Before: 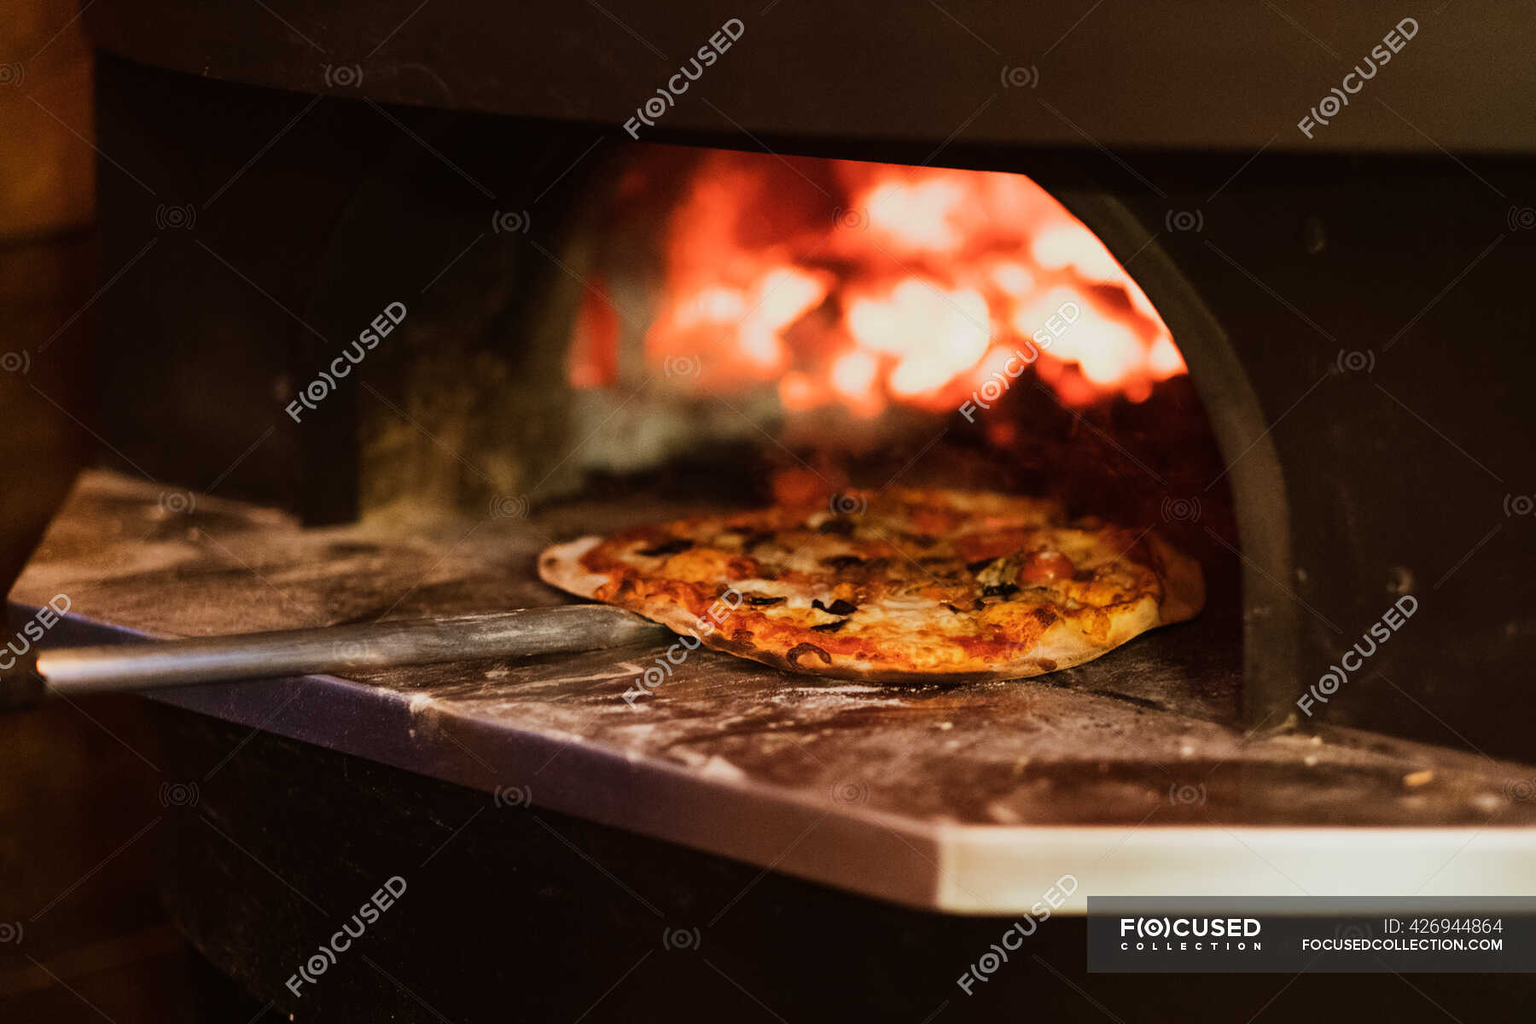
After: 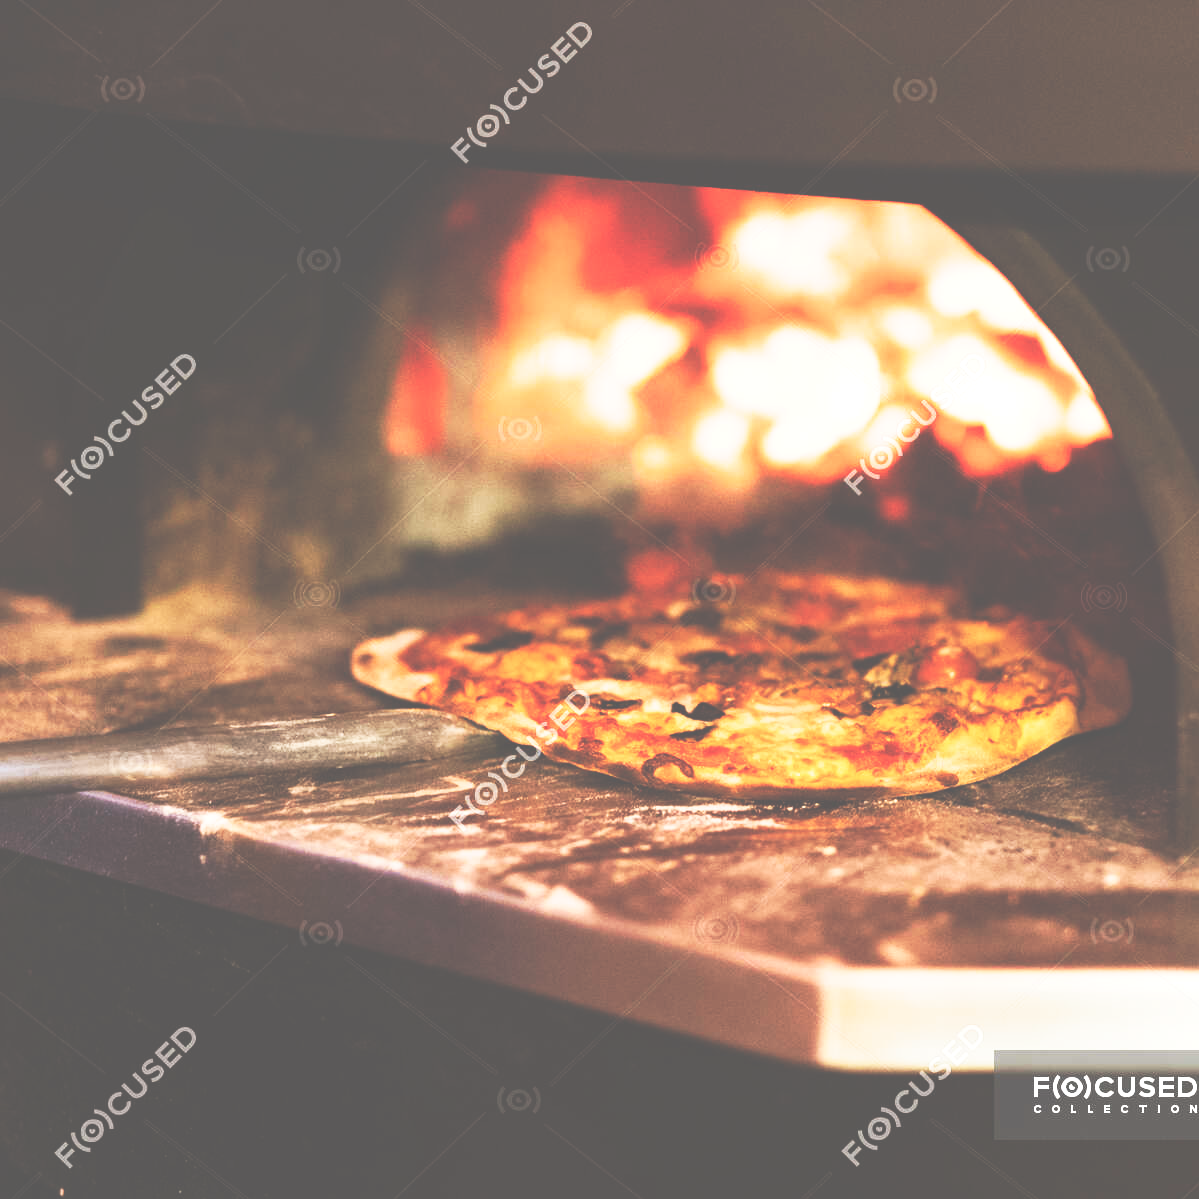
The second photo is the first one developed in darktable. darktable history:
crop and rotate: left 15.594%, right 17.787%
tone curve: curves: ch0 [(0, 0.013) (0.198, 0.175) (0.512, 0.582) (0.625, 0.754) (0.81, 0.934) (1, 1)], preserve colors none
exposure: black level correction -0.07, exposure 0.503 EV, compensate highlight preservation false
